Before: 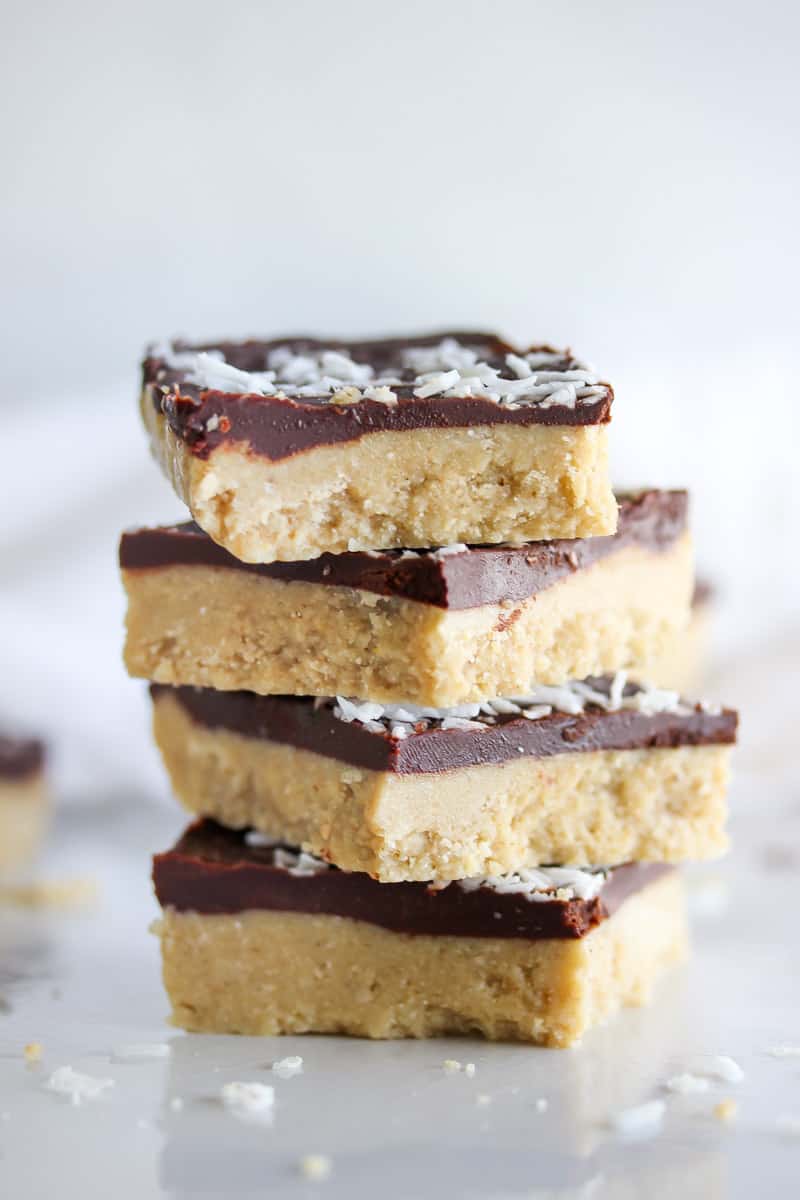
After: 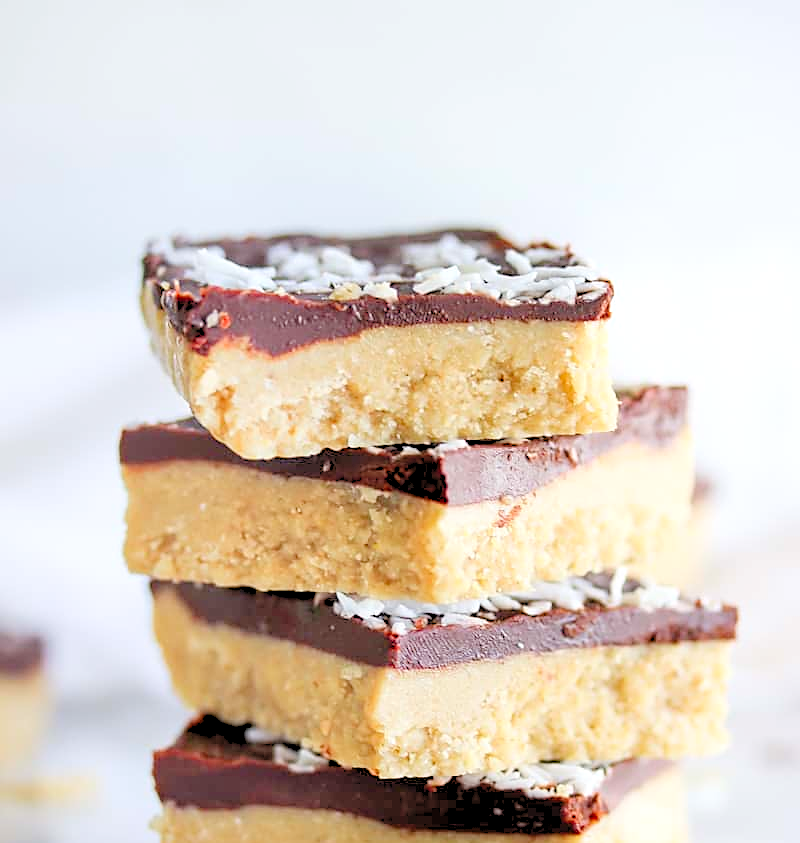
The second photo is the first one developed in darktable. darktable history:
levels: levels [0.072, 0.414, 0.976]
sharpen: on, module defaults
crop and rotate: top 8.691%, bottom 20.977%
